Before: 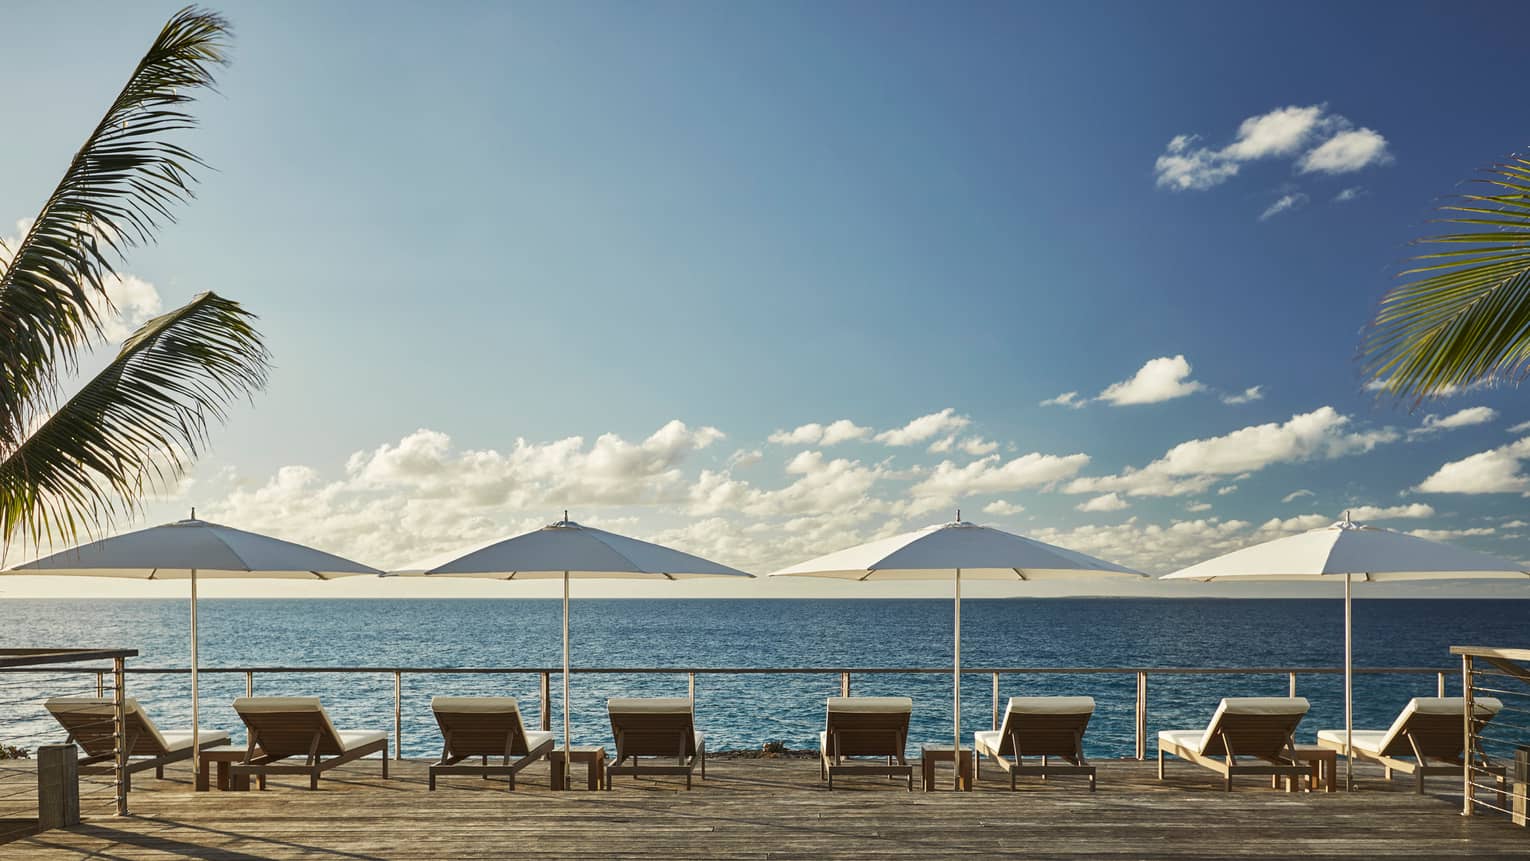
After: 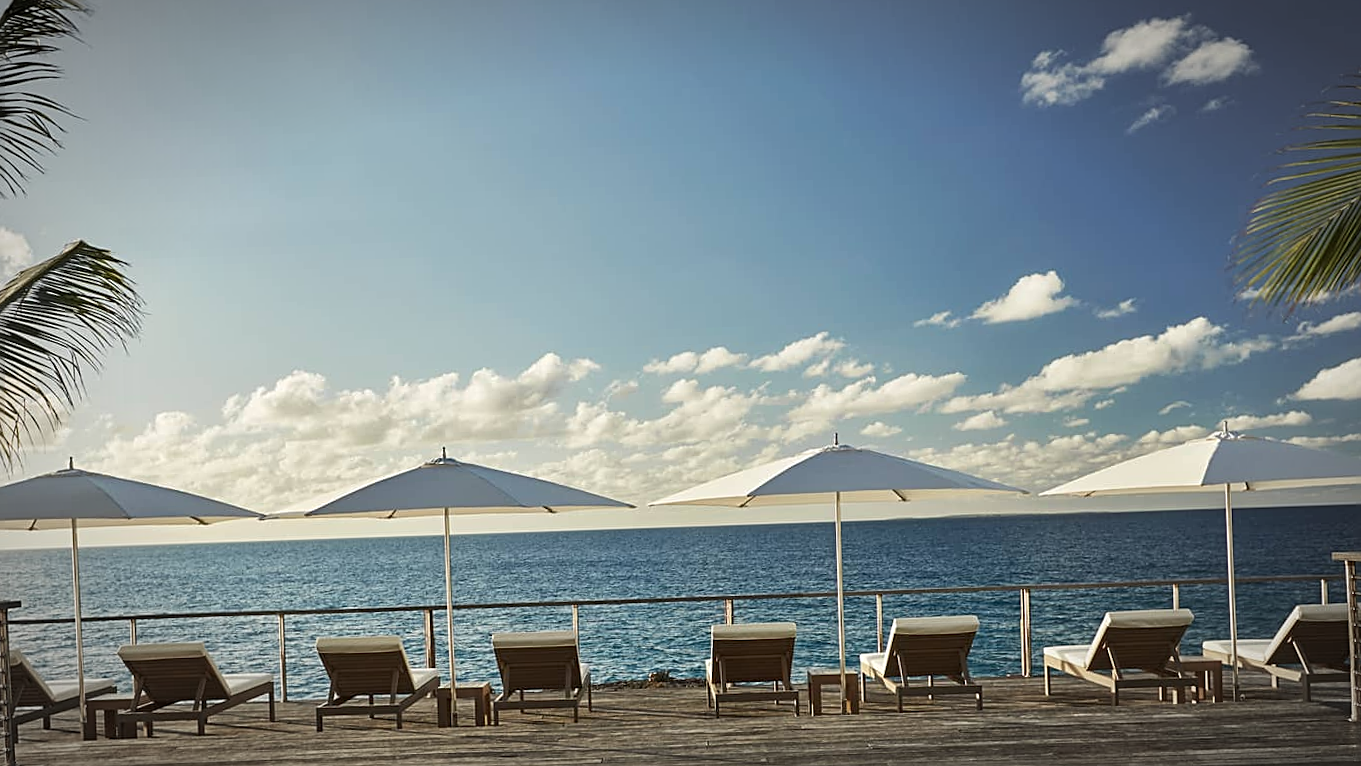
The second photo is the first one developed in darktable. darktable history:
vignetting: automatic ratio true
crop and rotate: angle 1.96°, left 5.673%, top 5.673%
sharpen: on, module defaults
